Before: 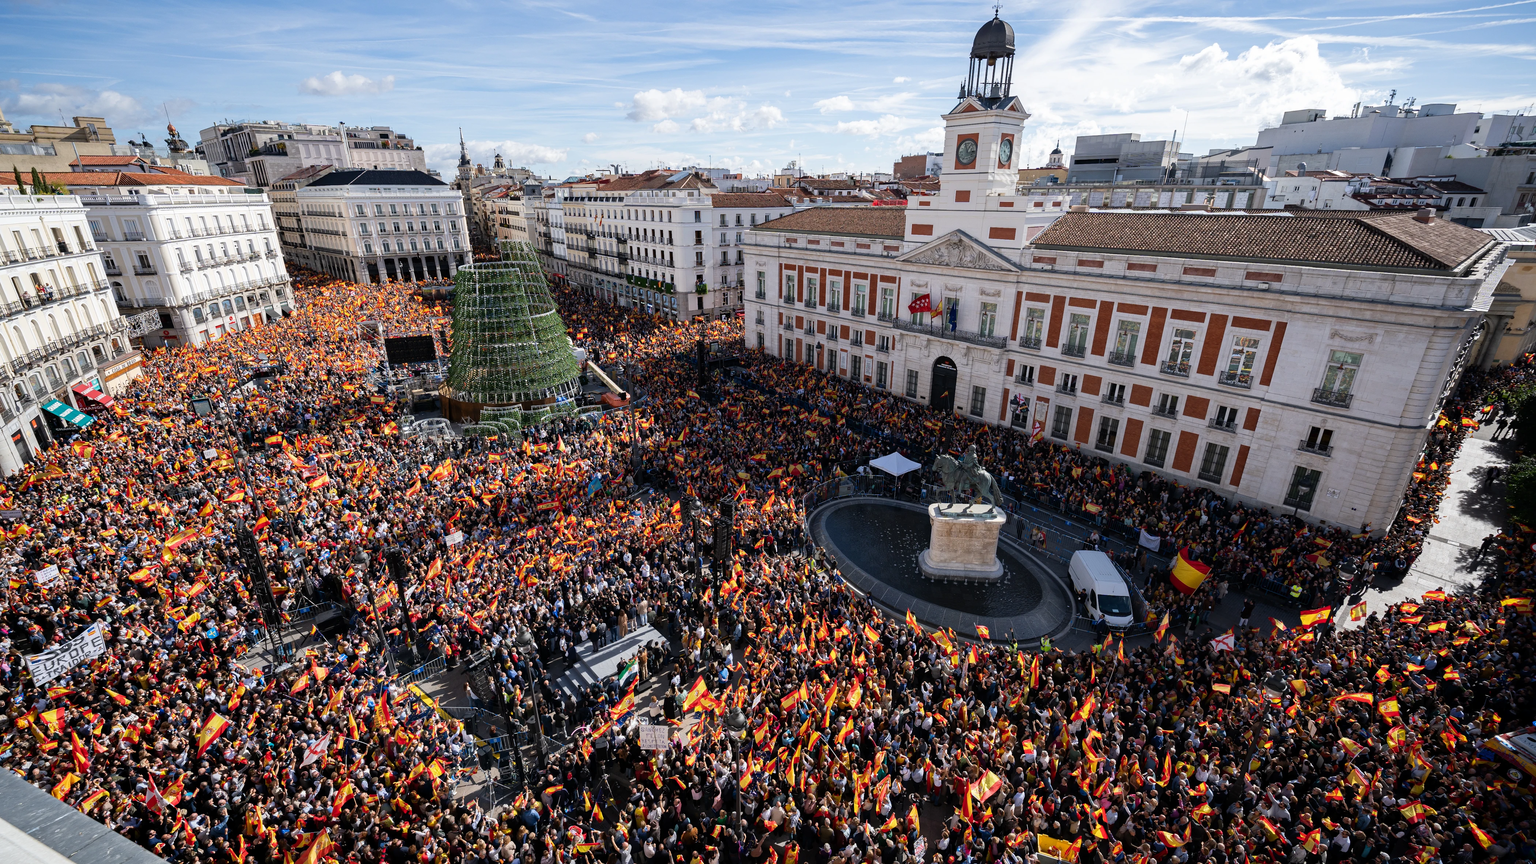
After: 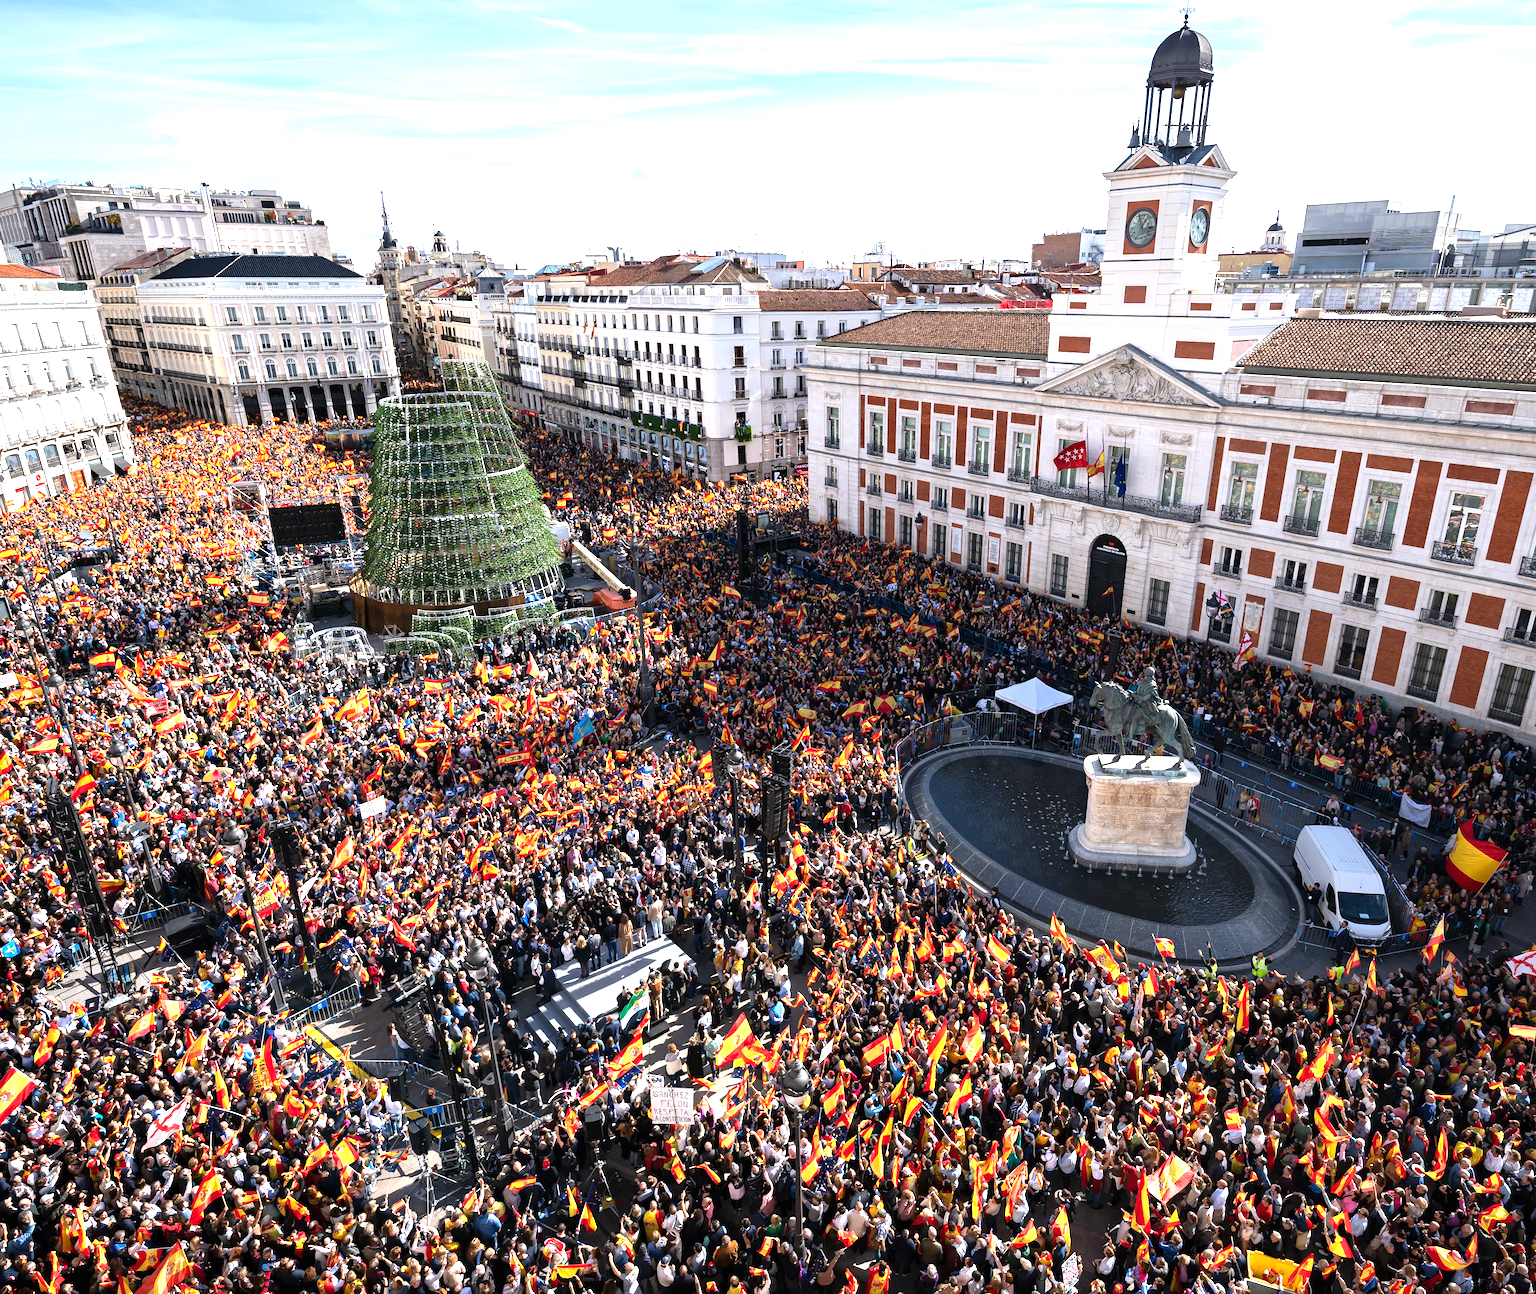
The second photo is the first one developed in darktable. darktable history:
tone equalizer: on, module defaults
crop and rotate: left 13.386%, right 19.88%
exposure: black level correction 0, exposure 1.106 EV, compensate highlight preservation false
